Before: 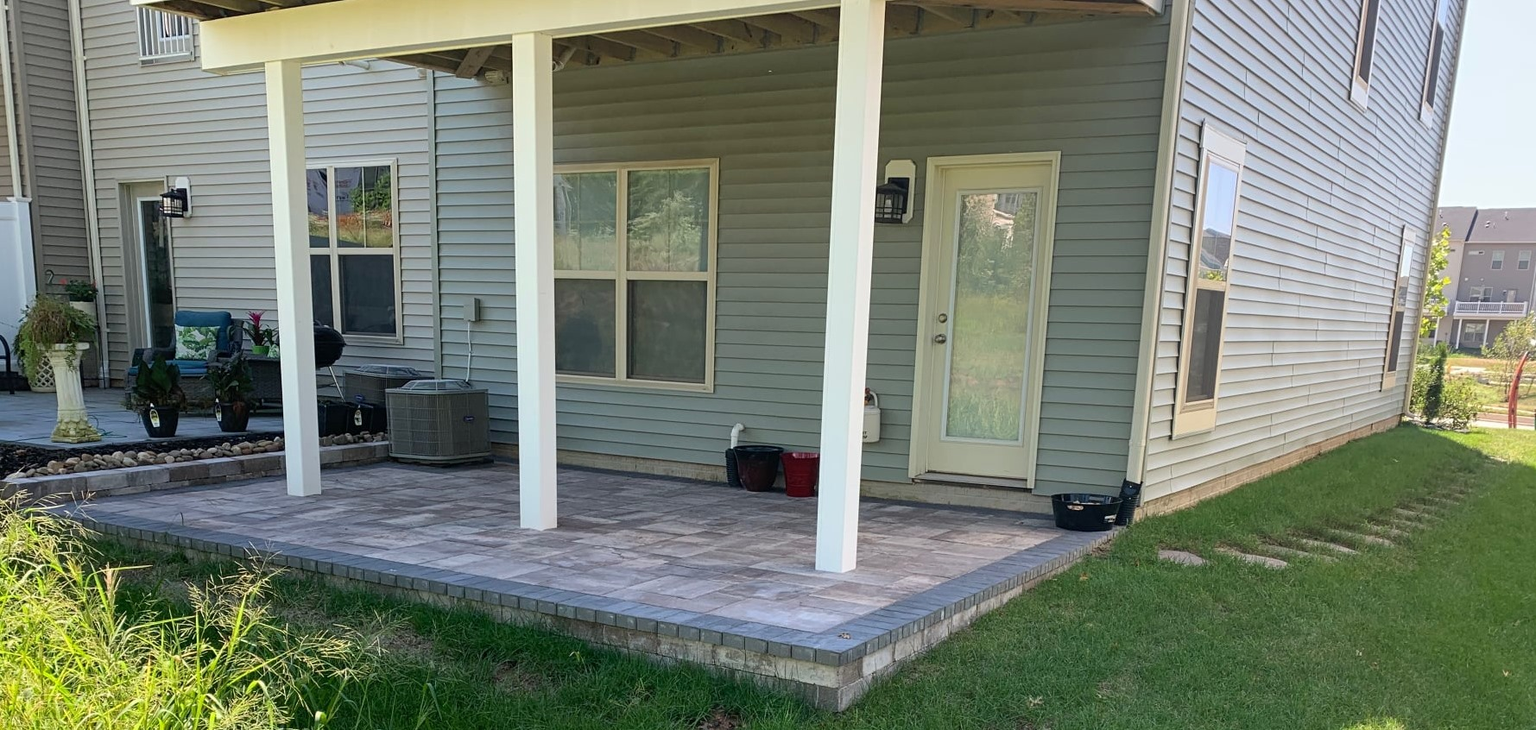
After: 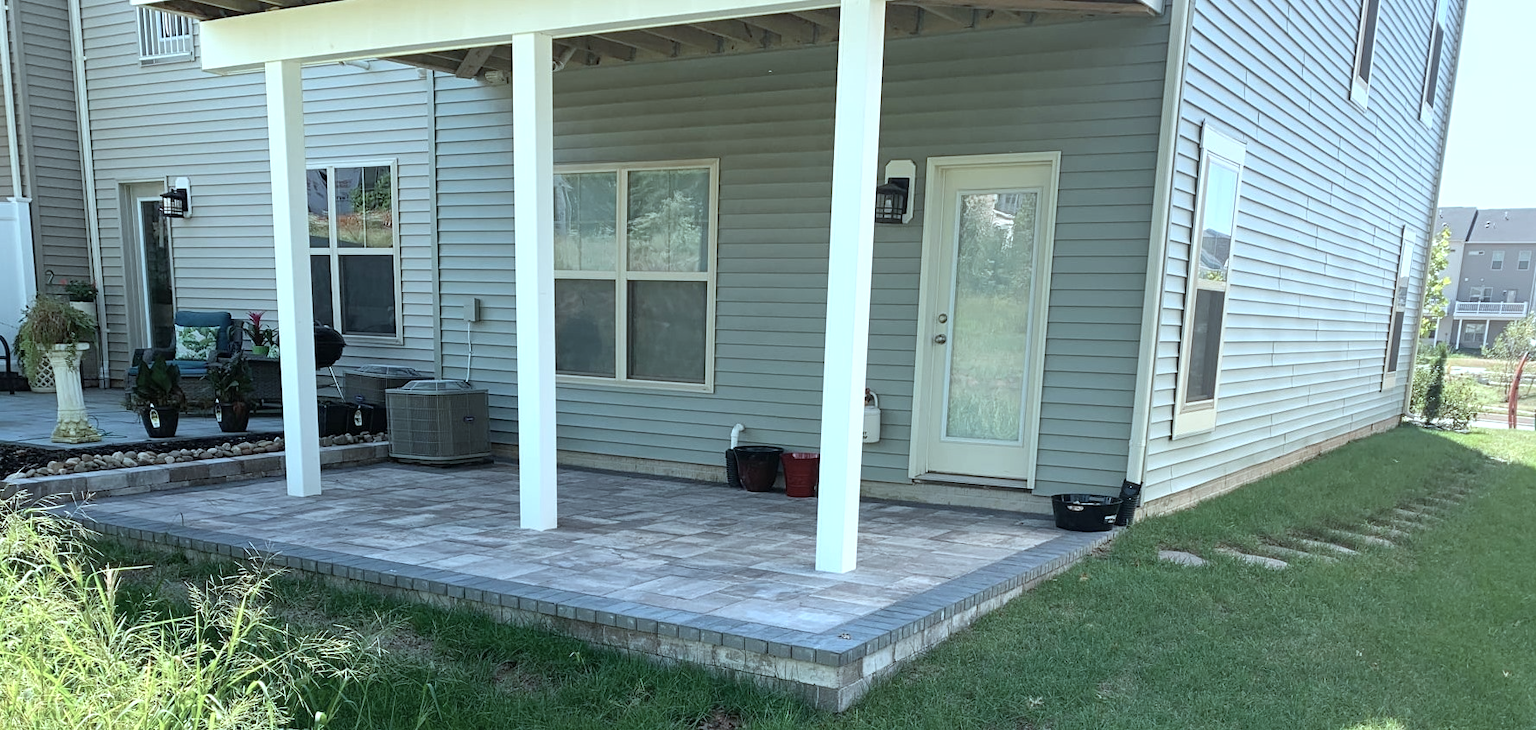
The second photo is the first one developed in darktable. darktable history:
color correction: highlights a* -13.24, highlights b* -17.72, saturation 0.695
exposure: exposure 0.376 EV, compensate highlight preservation false
